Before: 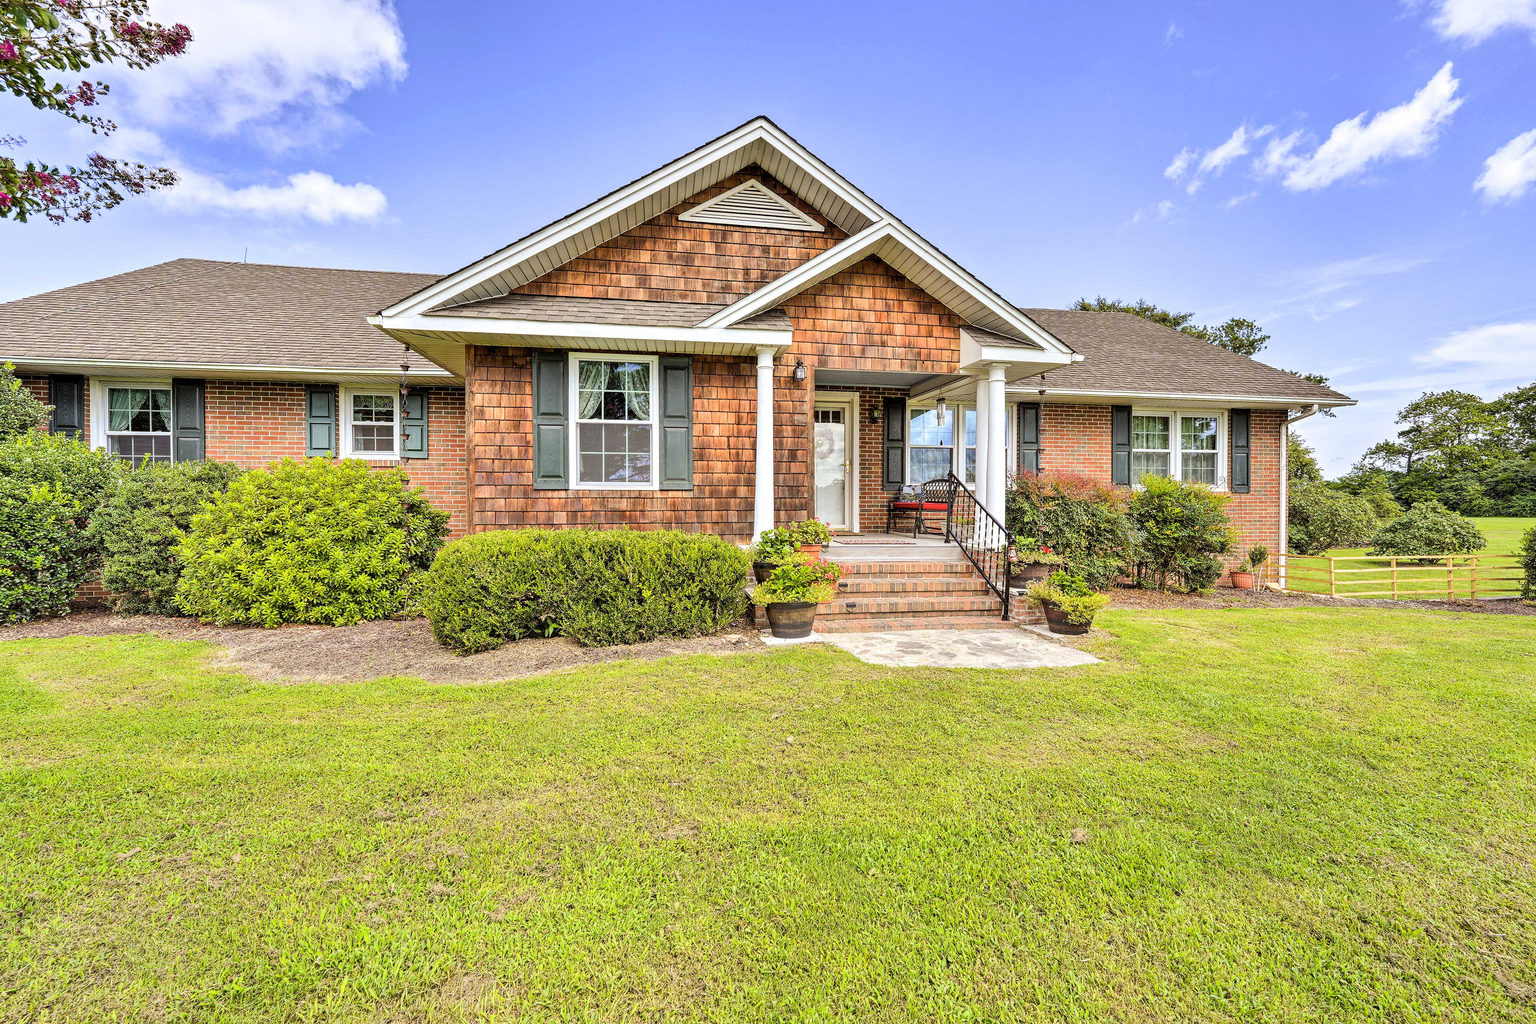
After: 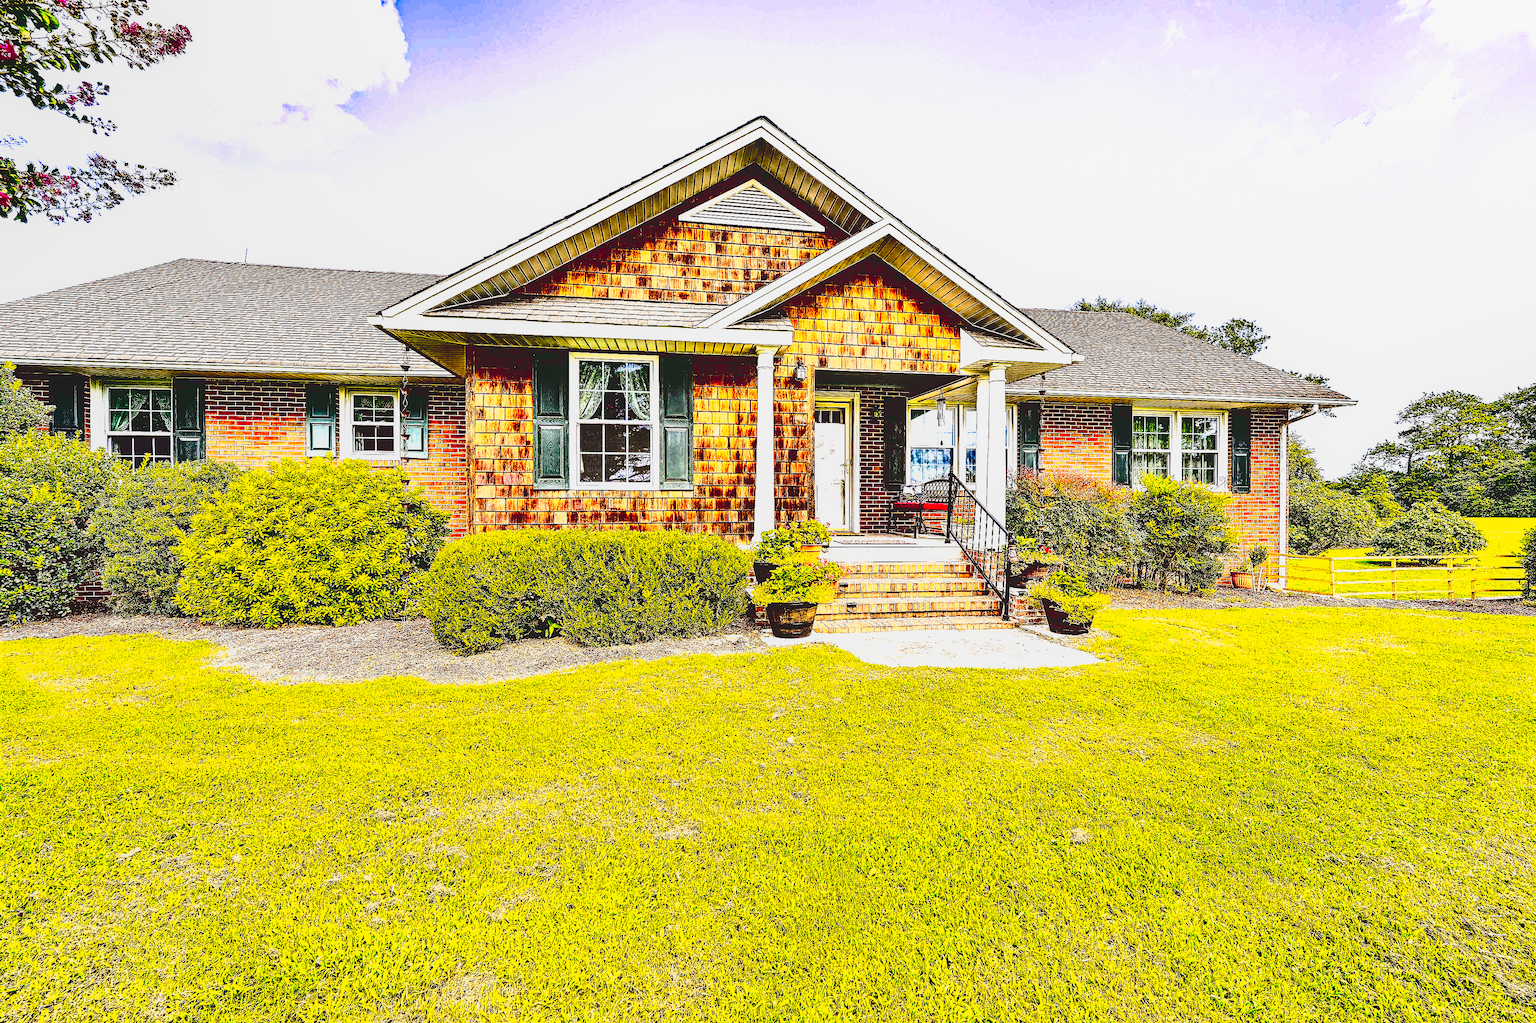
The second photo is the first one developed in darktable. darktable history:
contrast brightness saturation: contrast 0.77, brightness -1, saturation 1
sharpen: on, module defaults
local contrast: highlights 68%, shadows 68%, detail 82%, midtone range 0.325
tone curve: curves: ch0 [(0, 0) (0.003, 0.028) (0.011, 0.028) (0.025, 0.026) (0.044, 0.036) (0.069, 0.06) (0.1, 0.101) (0.136, 0.15) (0.177, 0.203) (0.224, 0.271) (0.277, 0.345) (0.335, 0.422) (0.399, 0.515) (0.468, 0.611) (0.543, 0.716) (0.623, 0.826) (0.709, 0.942) (0.801, 0.992) (0.898, 1) (1, 1)], preserve colors none
